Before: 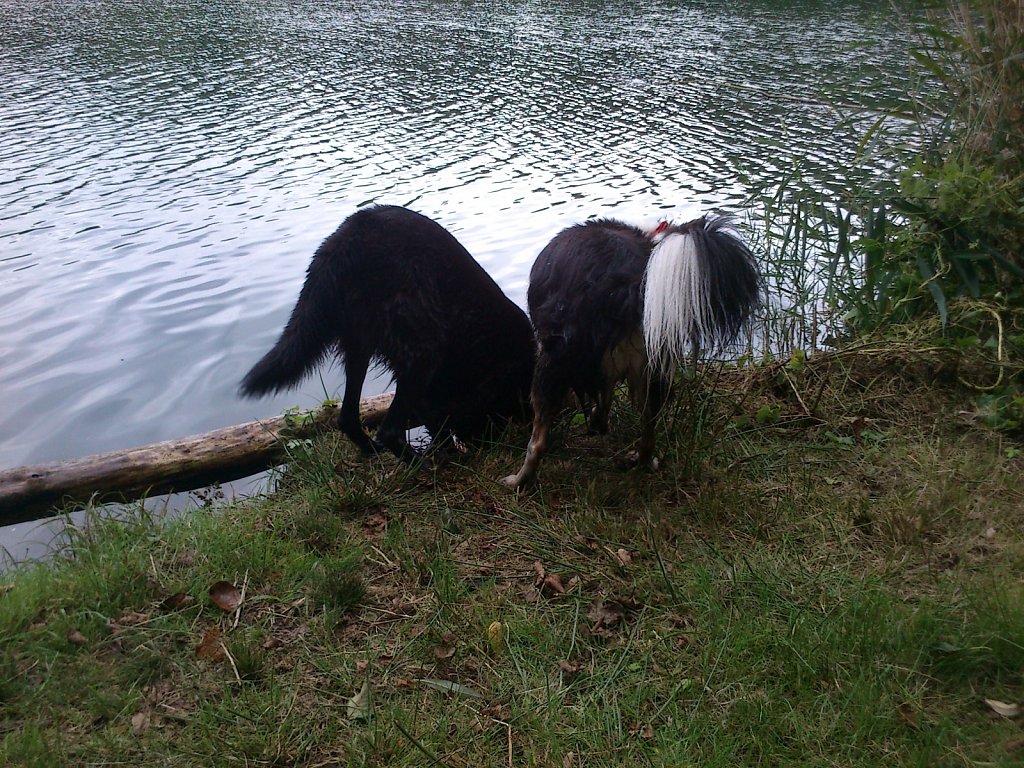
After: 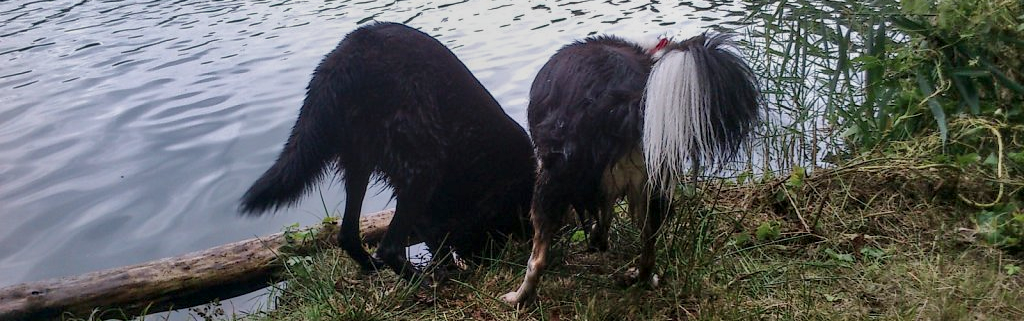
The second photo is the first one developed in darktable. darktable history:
crop and rotate: top 23.84%, bottom 34.294%
shadows and highlights: white point adjustment 1, soften with gaussian
local contrast: on, module defaults
tone equalizer: -8 EV 0.25 EV, -7 EV 0.417 EV, -6 EV 0.417 EV, -5 EV 0.25 EV, -3 EV -0.25 EV, -2 EV -0.417 EV, -1 EV -0.417 EV, +0 EV -0.25 EV, edges refinement/feathering 500, mask exposure compensation -1.57 EV, preserve details guided filter
